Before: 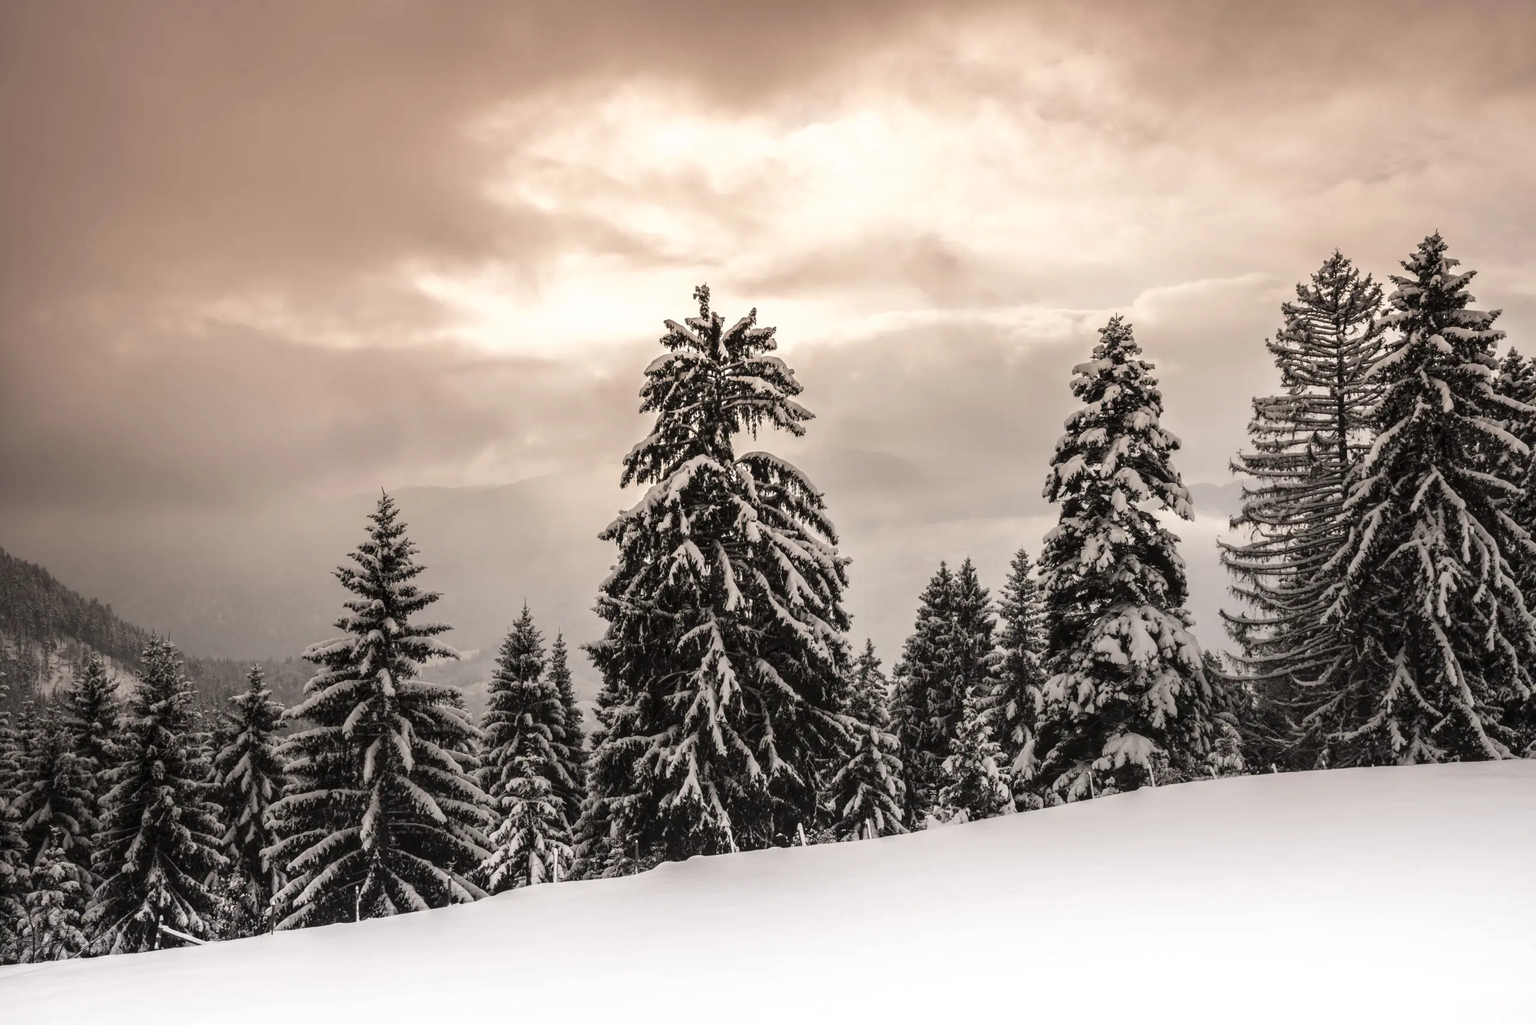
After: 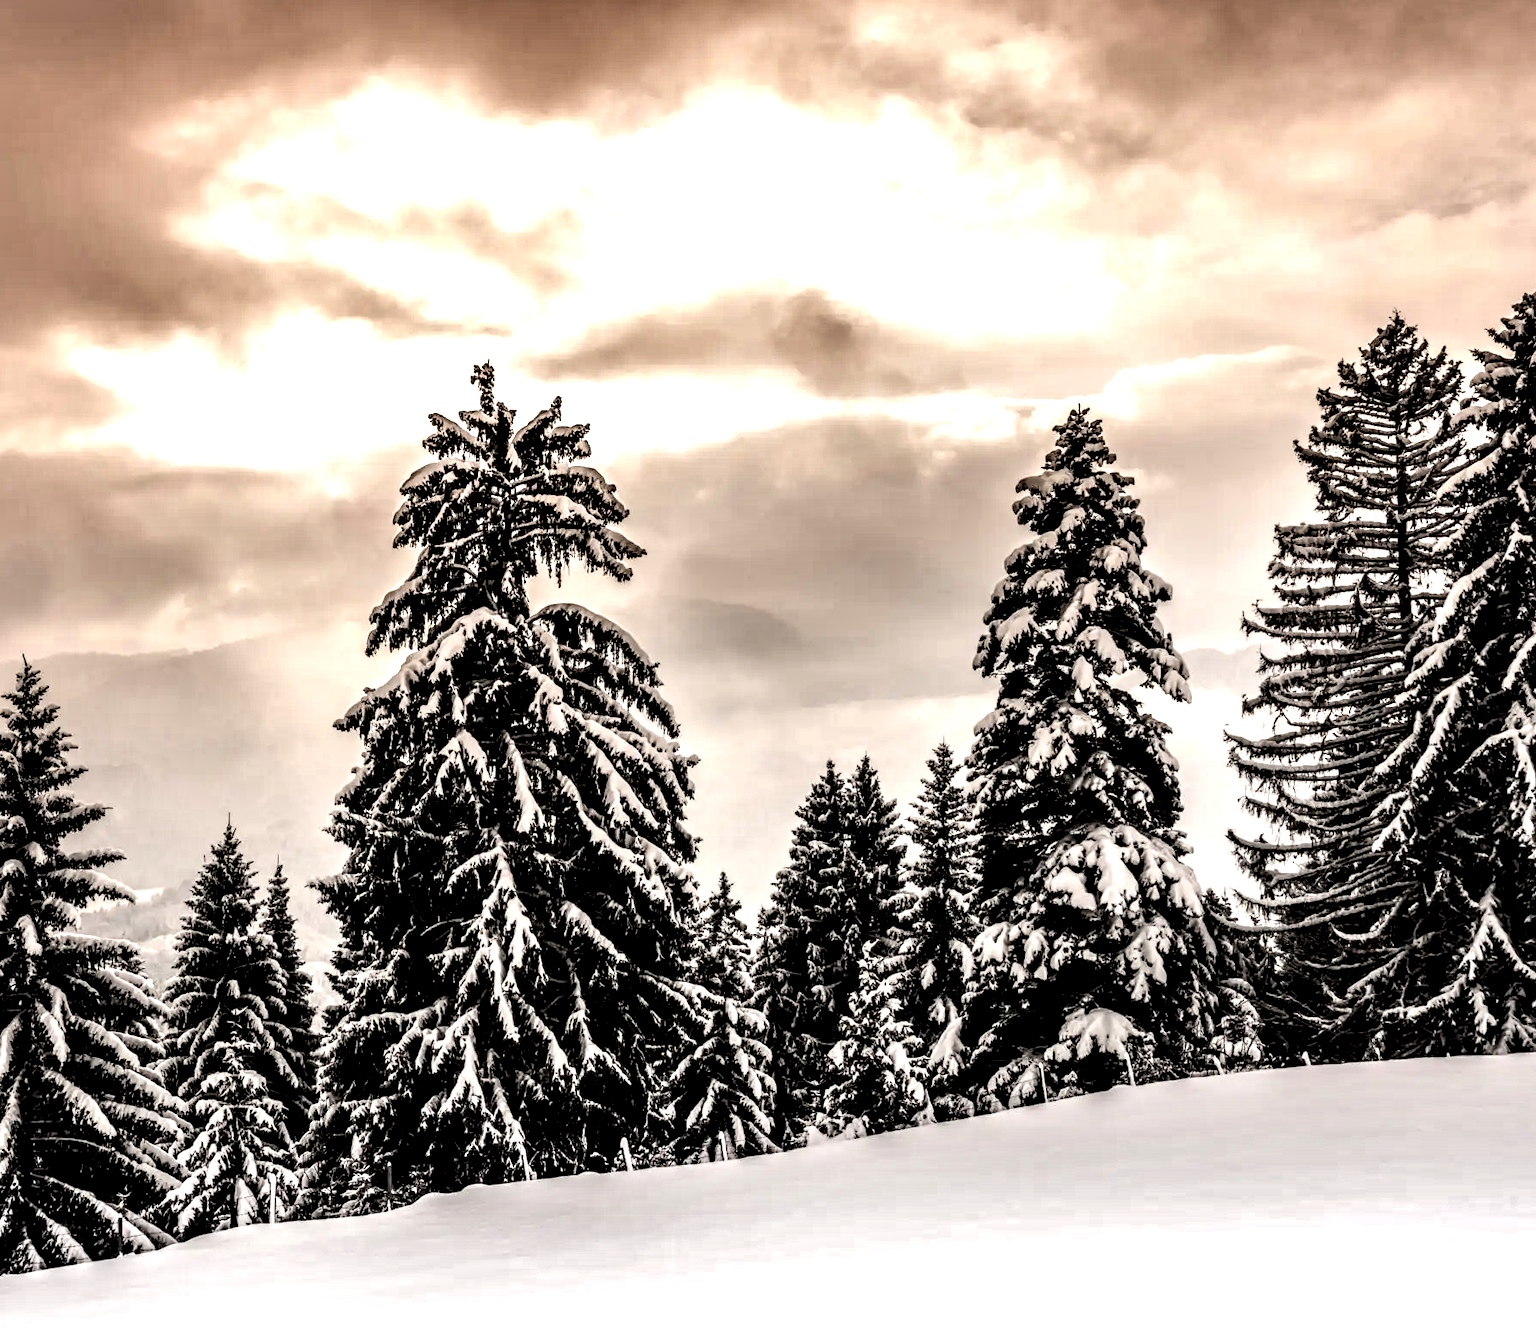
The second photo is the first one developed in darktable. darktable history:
contrast brightness saturation: contrast 0.042, saturation 0.153
shadows and highlights: low approximation 0.01, soften with gaussian
tone equalizer: on, module defaults
local contrast: highlights 119%, shadows 45%, detail 294%
tone curve: curves: ch0 [(0, 0) (0.003, 0.126) (0.011, 0.129) (0.025, 0.129) (0.044, 0.136) (0.069, 0.145) (0.1, 0.162) (0.136, 0.182) (0.177, 0.211) (0.224, 0.254) (0.277, 0.307) (0.335, 0.366) (0.399, 0.441) (0.468, 0.533) (0.543, 0.624) (0.623, 0.702) (0.709, 0.774) (0.801, 0.835) (0.898, 0.904) (1, 1)], color space Lab, linked channels, preserve colors none
crop and rotate: left 23.863%, top 3.209%, right 6.583%, bottom 6.597%
